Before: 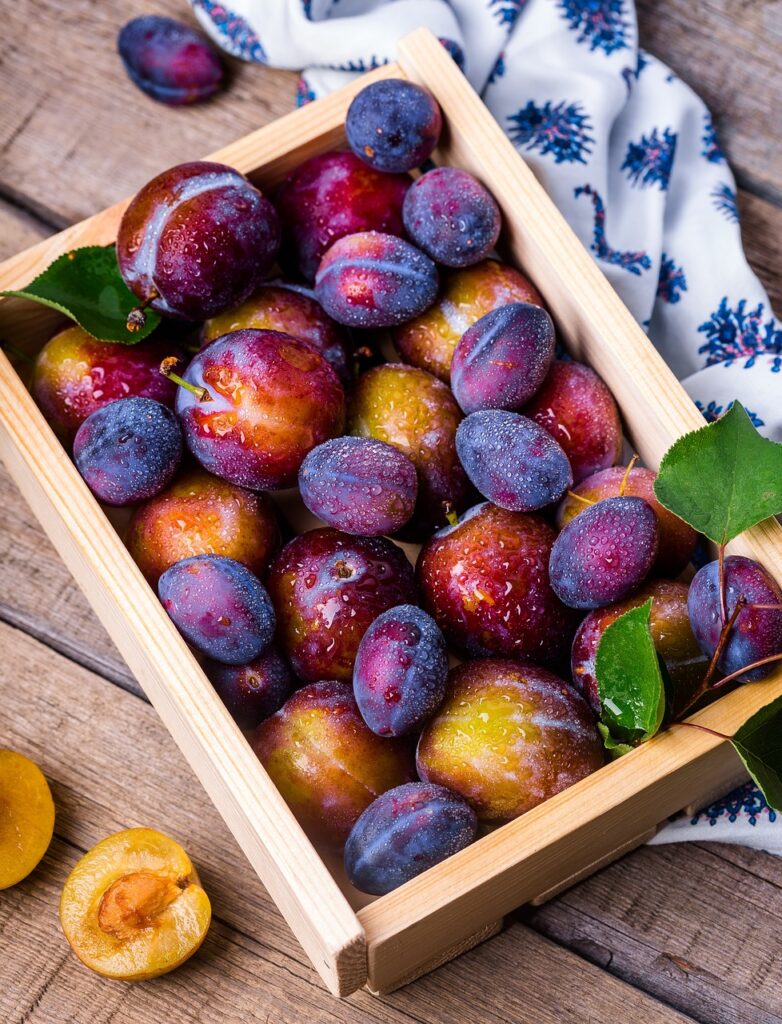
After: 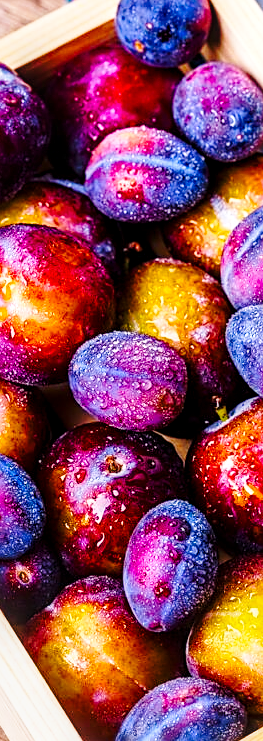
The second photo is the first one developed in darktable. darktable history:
color balance rgb: highlights gain › chroma 1.41%, highlights gain › hue 50.7°, linear chroma grading › global chroma 9.015%, perceptual saturation grading › global saturation 13.859%, perceptual saturation grading › highlights -25.684%, perceptual saturation grading › shadows 24.463%, global vibrance 28.494%
base curve: curves: ch0 [(0, 0) (0.036, 0.037) (0.121, 0.228) (0.46, 0.76) (0.859, 0.983) (1, 1)], preserve colors none
crop and rotate: left 29.431%, top 10.292%, right 36.902%, bottom 17.319%
local contrast: detail 130%
sharpen: on, module defaults
tone equalizer: on, module defaults
